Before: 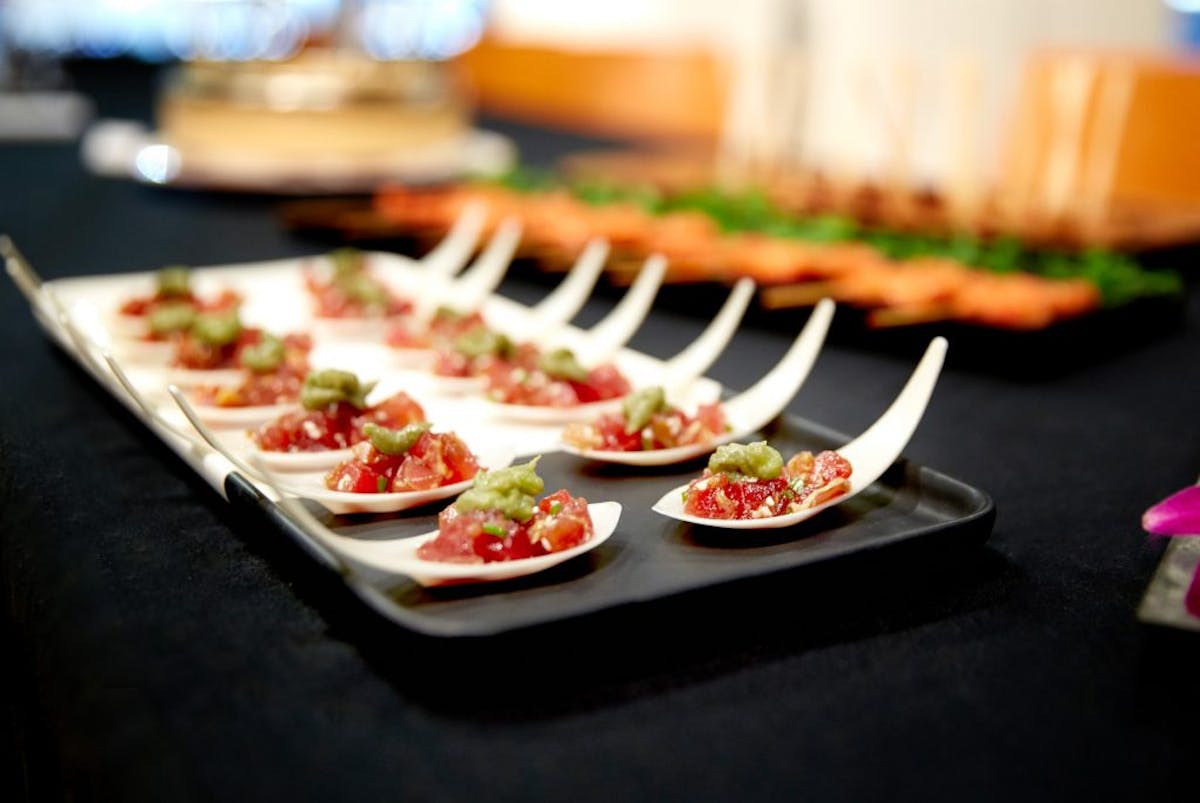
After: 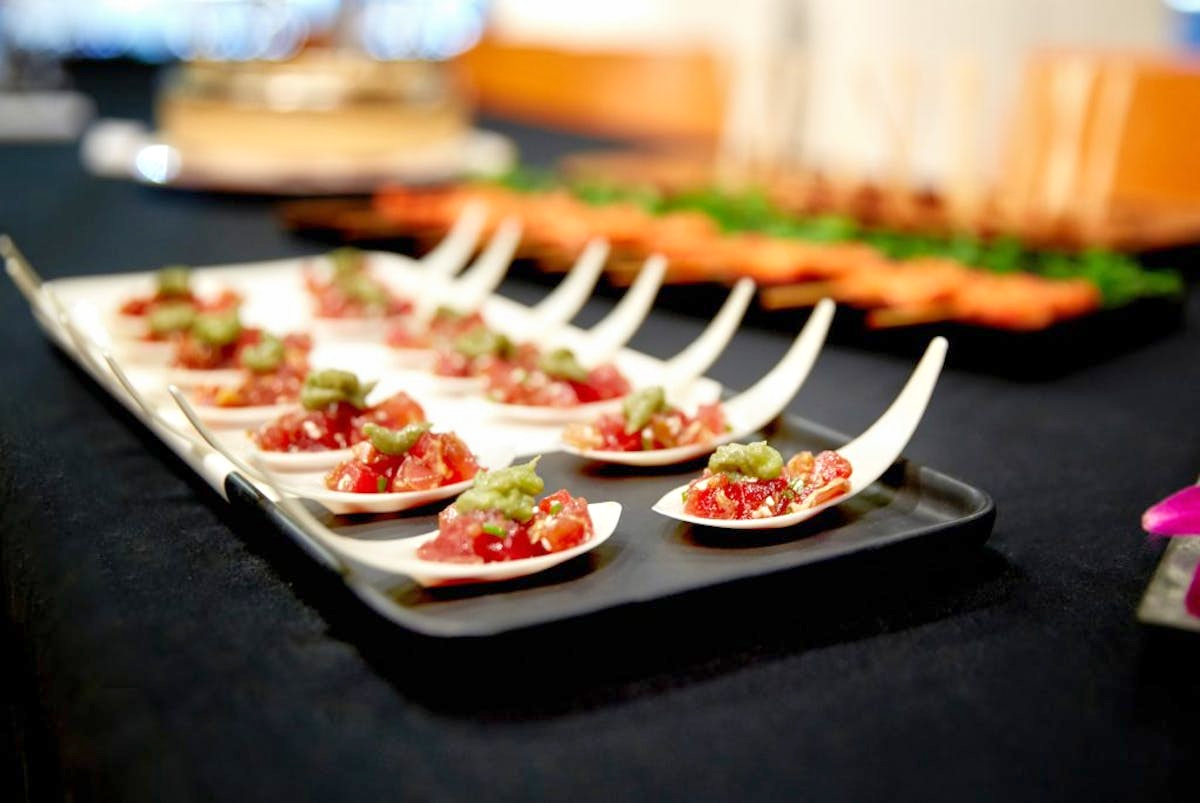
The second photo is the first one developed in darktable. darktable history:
tone equalizer: -8 EV 1.04 EV, -7 EV 1.04 EV, -6 EV 1.02 EV, -5 EV 0.974 EV, -4 EV 0.998 EV, -3 EV 0.73 EV, -2 EV 0.507 EV, -1 EV 0.23 EV
